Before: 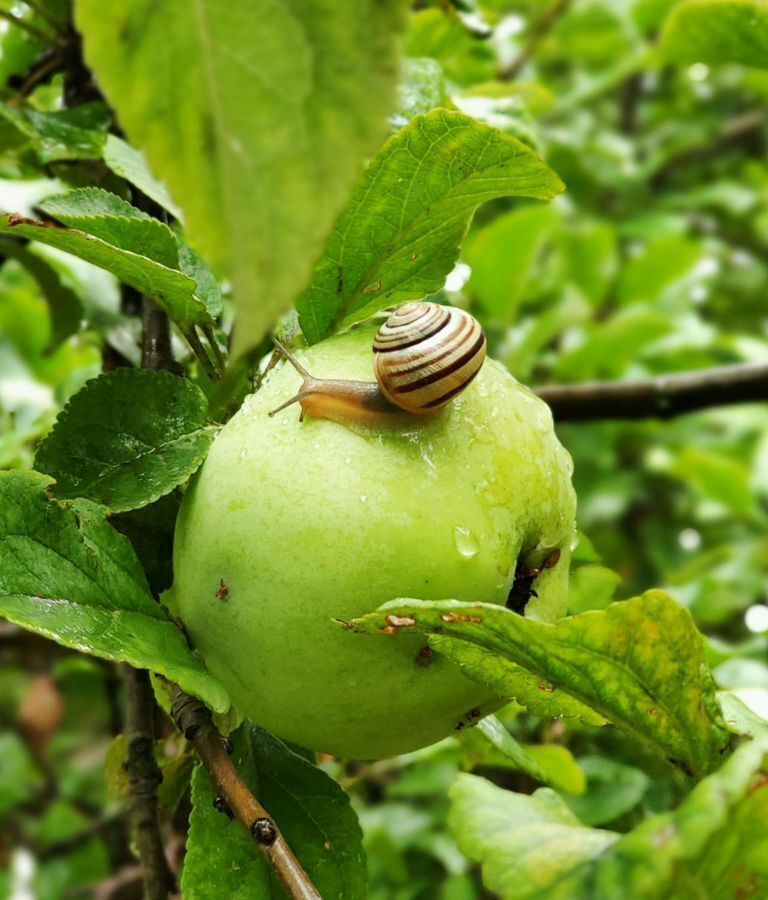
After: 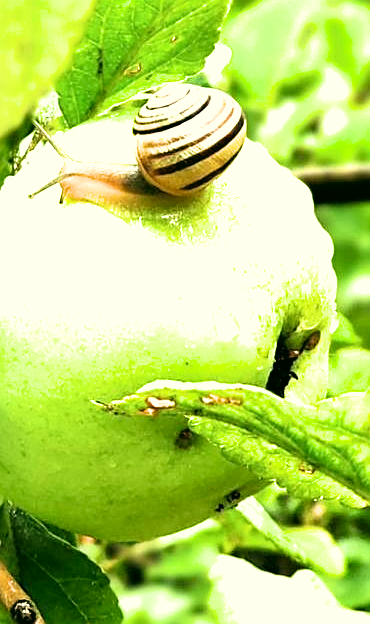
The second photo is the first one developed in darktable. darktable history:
filmic rgb: black relative exposure -8.67 EV, white relative exposure 2.66 EV, threshold 2.99 EV, target black luminance 0%, target white luminance 99.92%, hardness 6.27, latitude 75.1%, contrast 1.314, highlights saturation mix -6.11%, enable highlight reconstruction true
crop: left 31.323%, top 24.291%, right 20.477%, bottom 6.322%
exposure: black level correction 0, exposure 1.347 EV, compensate exposure bias true, compensate highlight preservation false
color correction: highlights a* -0.493, highlights b* 9.2, shadows a* -8.81, shadows b* 1.42
sharpen: on, module defaults
